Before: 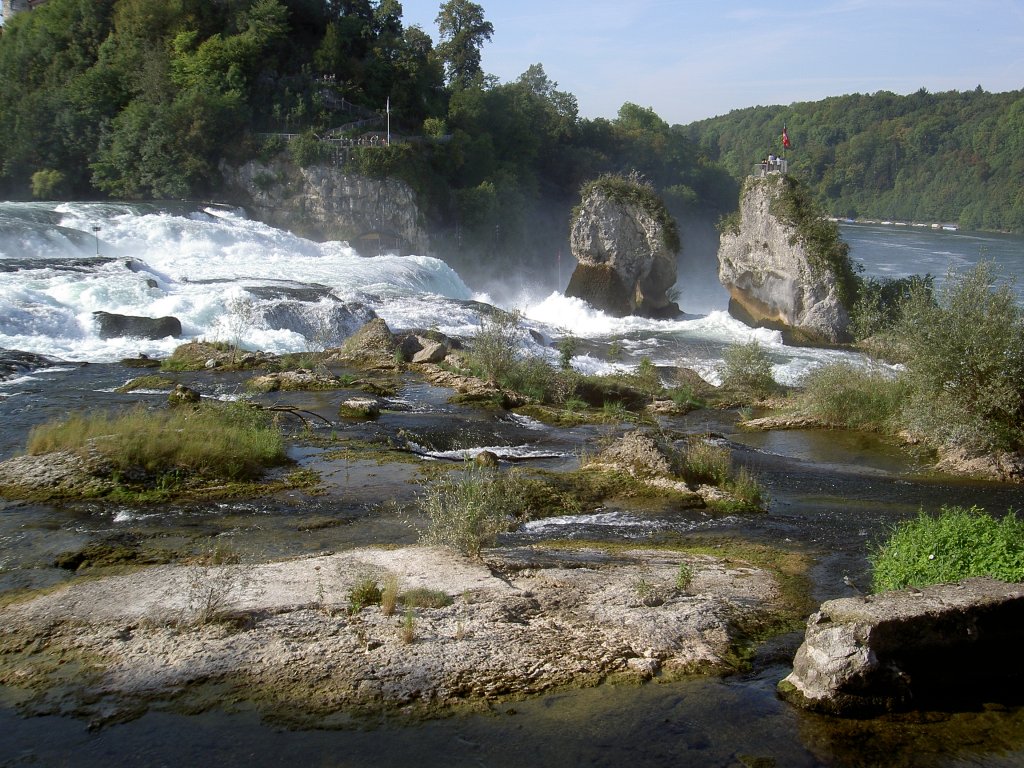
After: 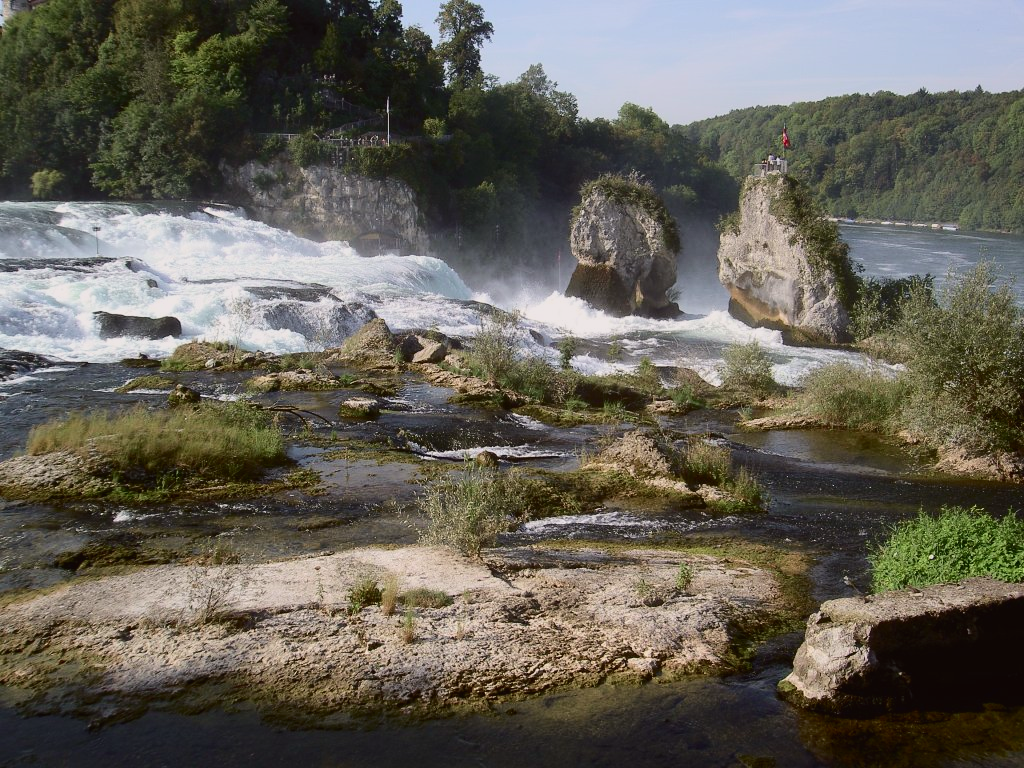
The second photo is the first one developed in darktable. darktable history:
tone curve: curves: ch0 [(0, 0.019) (0.204, 0.162) (0.491, 0.519) (0.748, 0.765) (1, 0.919)]; ch1 [(0, 0) (0.179, 0.173) (0.322, 0.32) (0.442, 0.447) (0.496, 0.504) (0.566, 0.585) (0.761, 0.803) (1, 1)]; ch2 [(0, 0) (0.434, 0.447) (0.483, 0.487) (0.555, 0.563) (0.697, 0.68) (1, 1)], color space Lab, independent channels, preserve colors none
